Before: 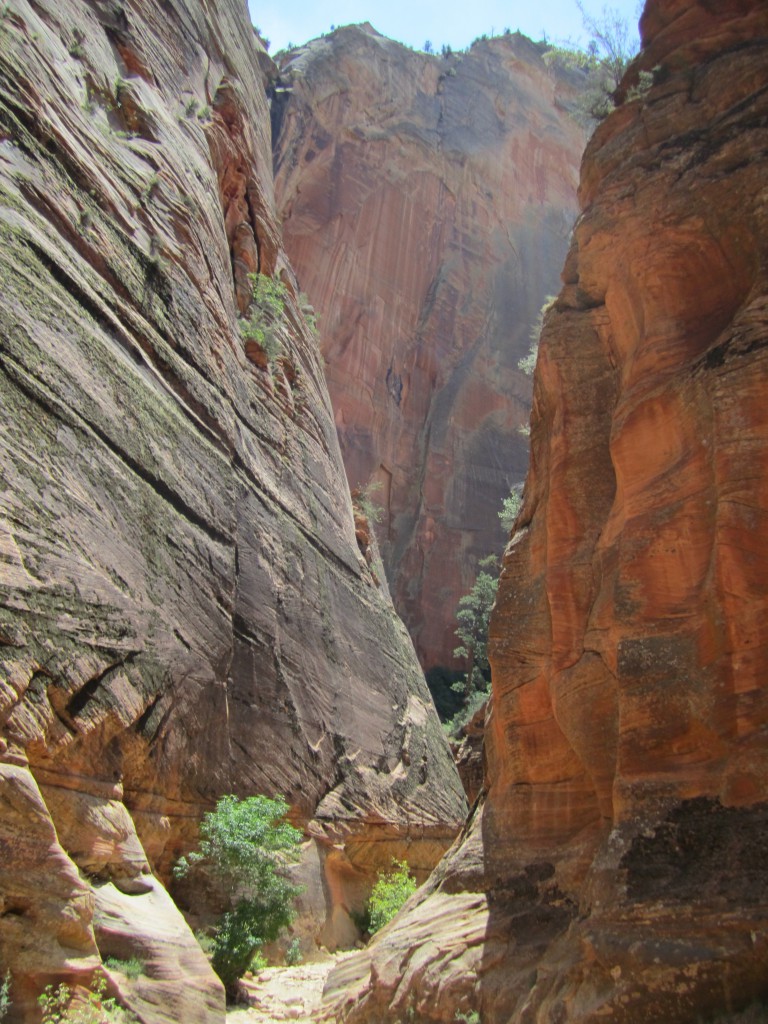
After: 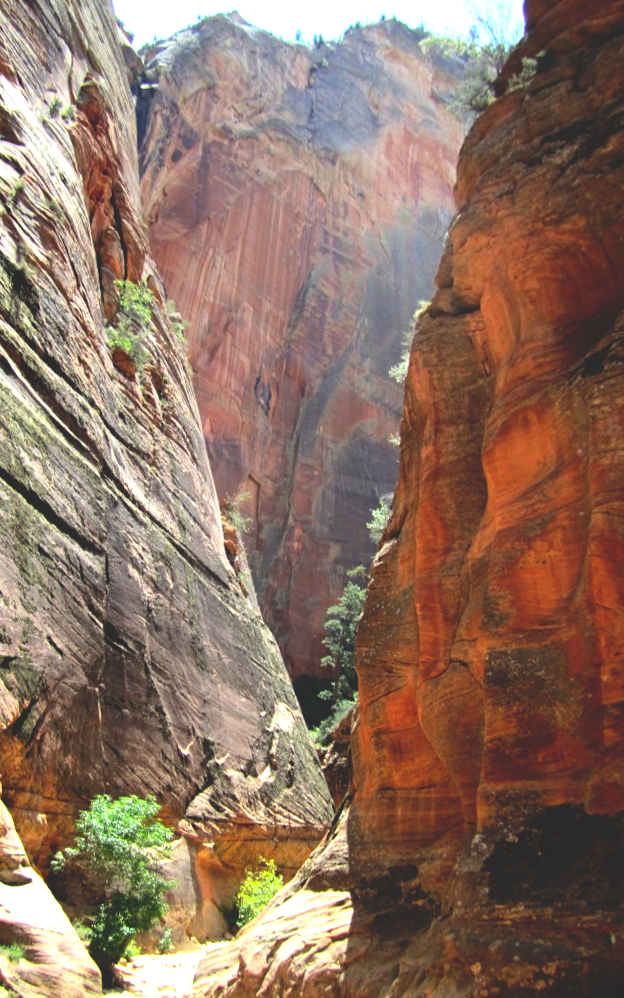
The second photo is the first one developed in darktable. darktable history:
rotate and perspective: rotation 0.074°, lens shift (vertical) 0.096, lens shift (horizontal) -0.041, crop left 0.043, crop right 0.952, crop top 0.024, crop bottom 0.979
exposure: black level correction 0, exposure 1 EV, compensate highlight preservation false
crop and rotate: left 14.584%
base curve: curves: ch0 [(0, 0.02) (0.083, 0.036) (1, 1)], preserve colors none
